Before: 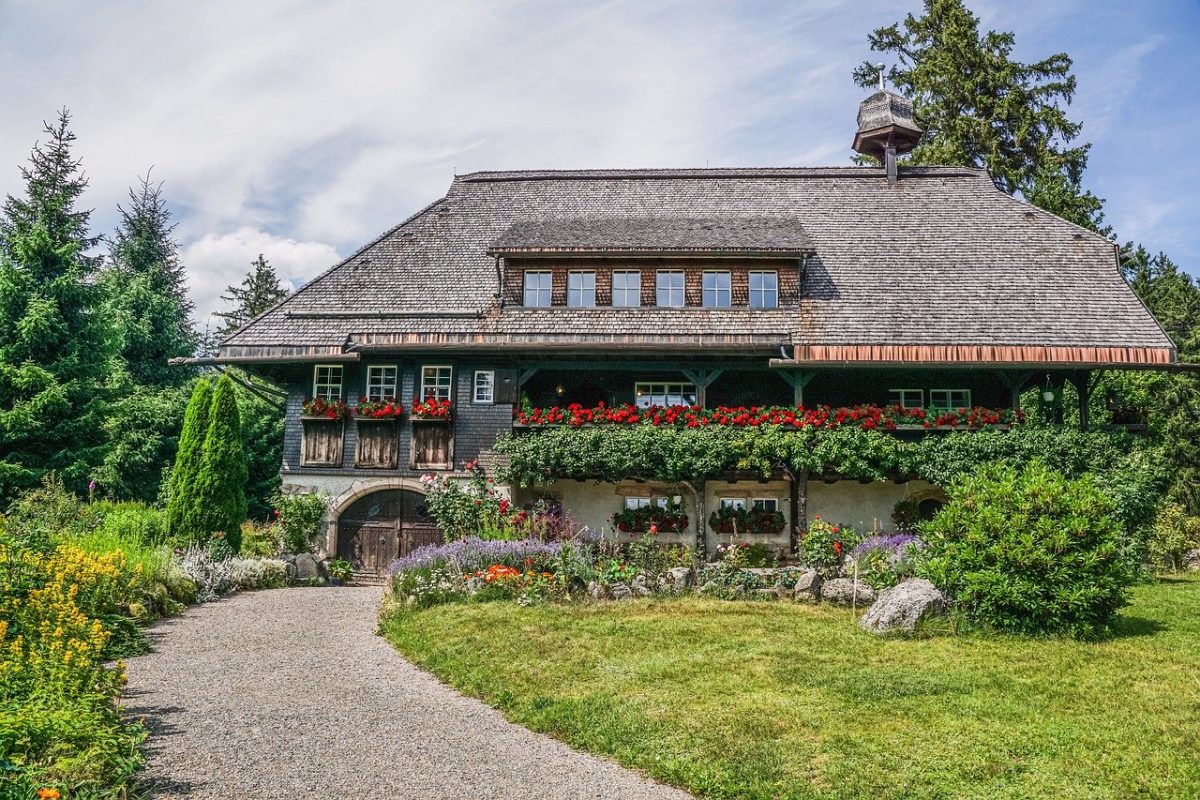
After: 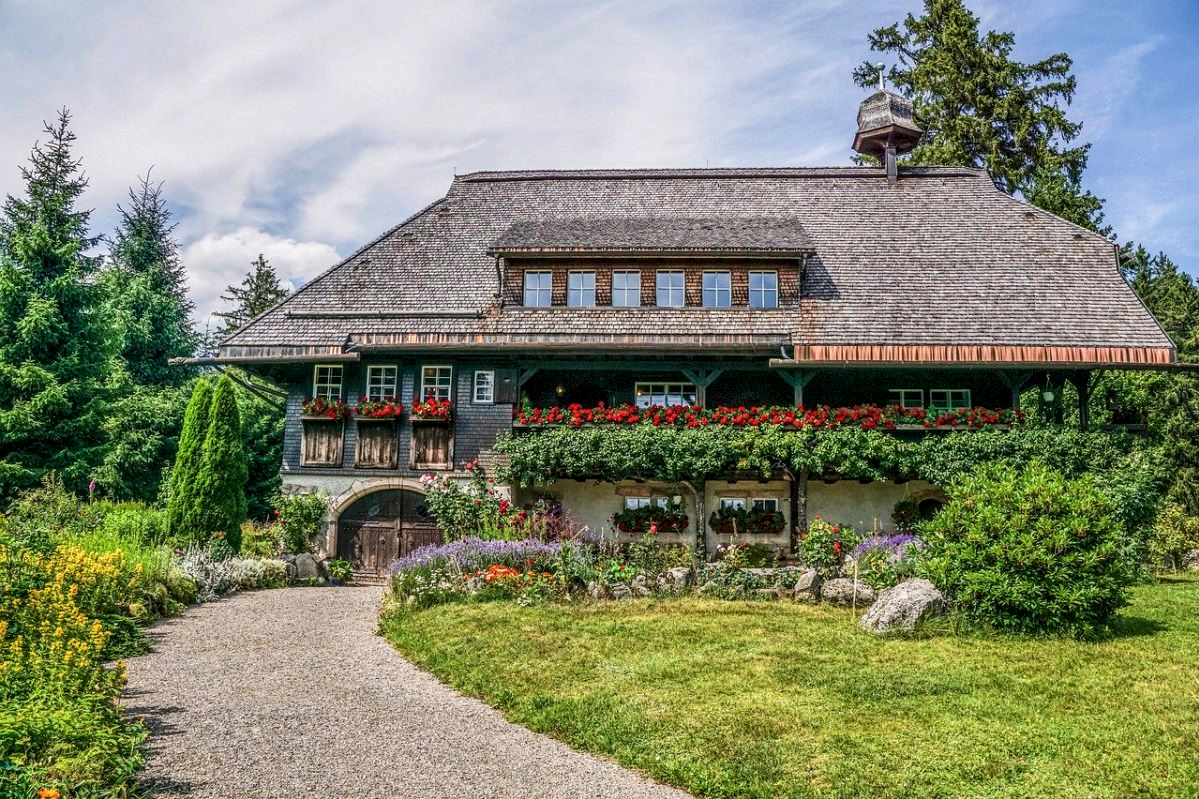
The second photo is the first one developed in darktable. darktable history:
tone equalizer: on, module defaults
crop: left 0.047%
velvia: on, module defaults
local contrast: detail 130%
